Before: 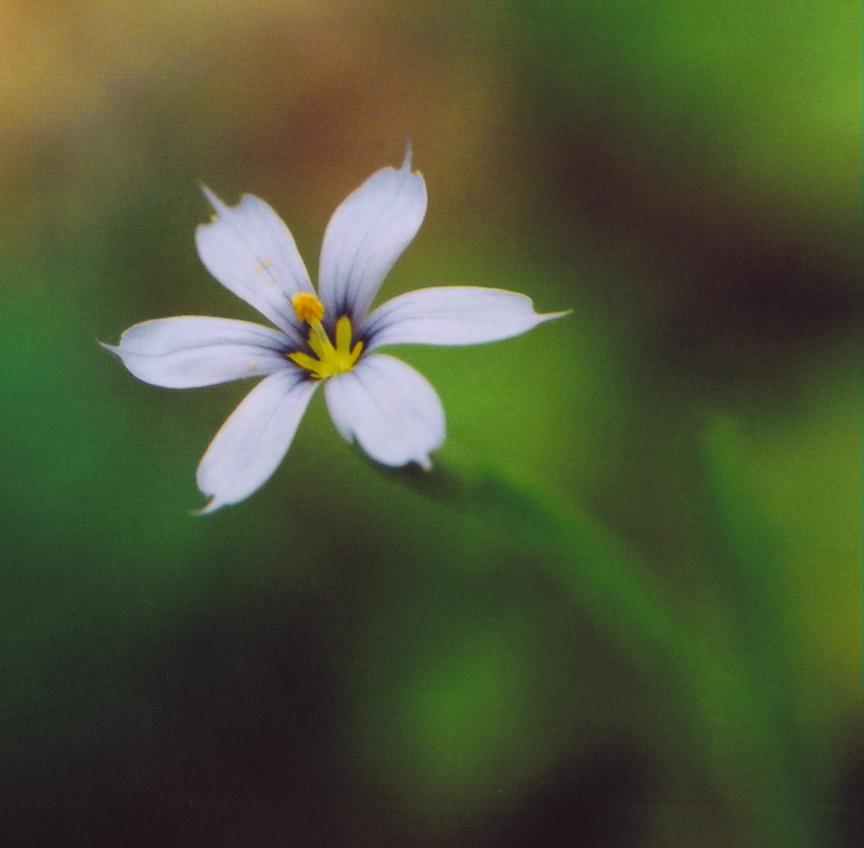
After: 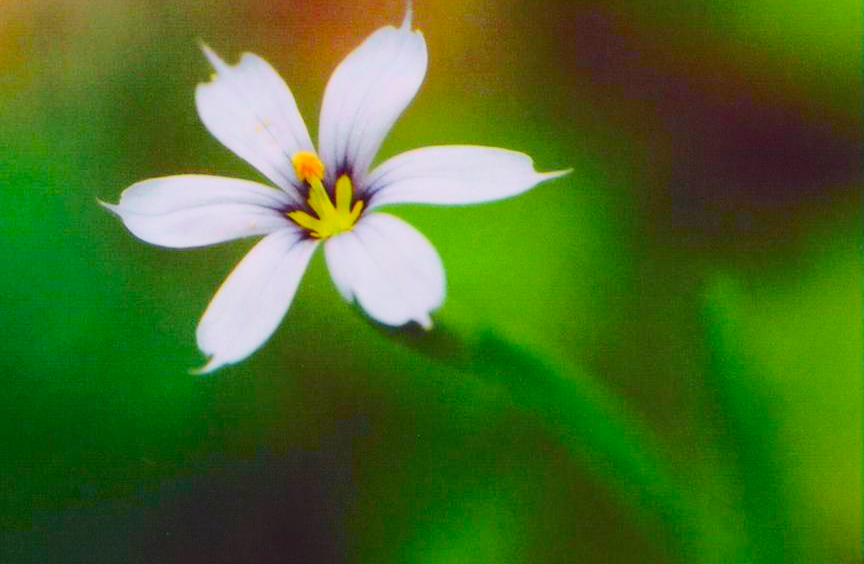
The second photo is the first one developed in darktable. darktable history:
tone curve: curves: ch0 [(0, 0.018) (0.036, 0.038) (0.15, 0.131) (0.27, 0.247) (0.503, 0.556) (0.763, 0.785) (1, 0.919)]; ch1 [(0, 0) (0.203, 0.158) (0.333, 0.283) (0.451, 0.417) (0.502, 0.5) (0.519, 0.522) (0.562, 0.588) (0.603, 0.664) (0.722, 0.813) (1, 1)]; ch2 [(0, 0) (0.29, 0.295) (0.404, 0.436) (0.497, 0.499) (0.521, 0.523) (0.561, 0.605) (0.639, 0.664) (0.712, 0.764) (1, 1)], color space Lab, independent channels, preserve colors none
exposure: exposure 0.493 EV, compensate highlight preservation false
crop: top 16.727%, bottom 16.727%
color balance rgb: perceptual saturation grading › global saturation 20%, perceptual saturation grading › highlights -25%, perceptual saturation grading › shadows 50%
